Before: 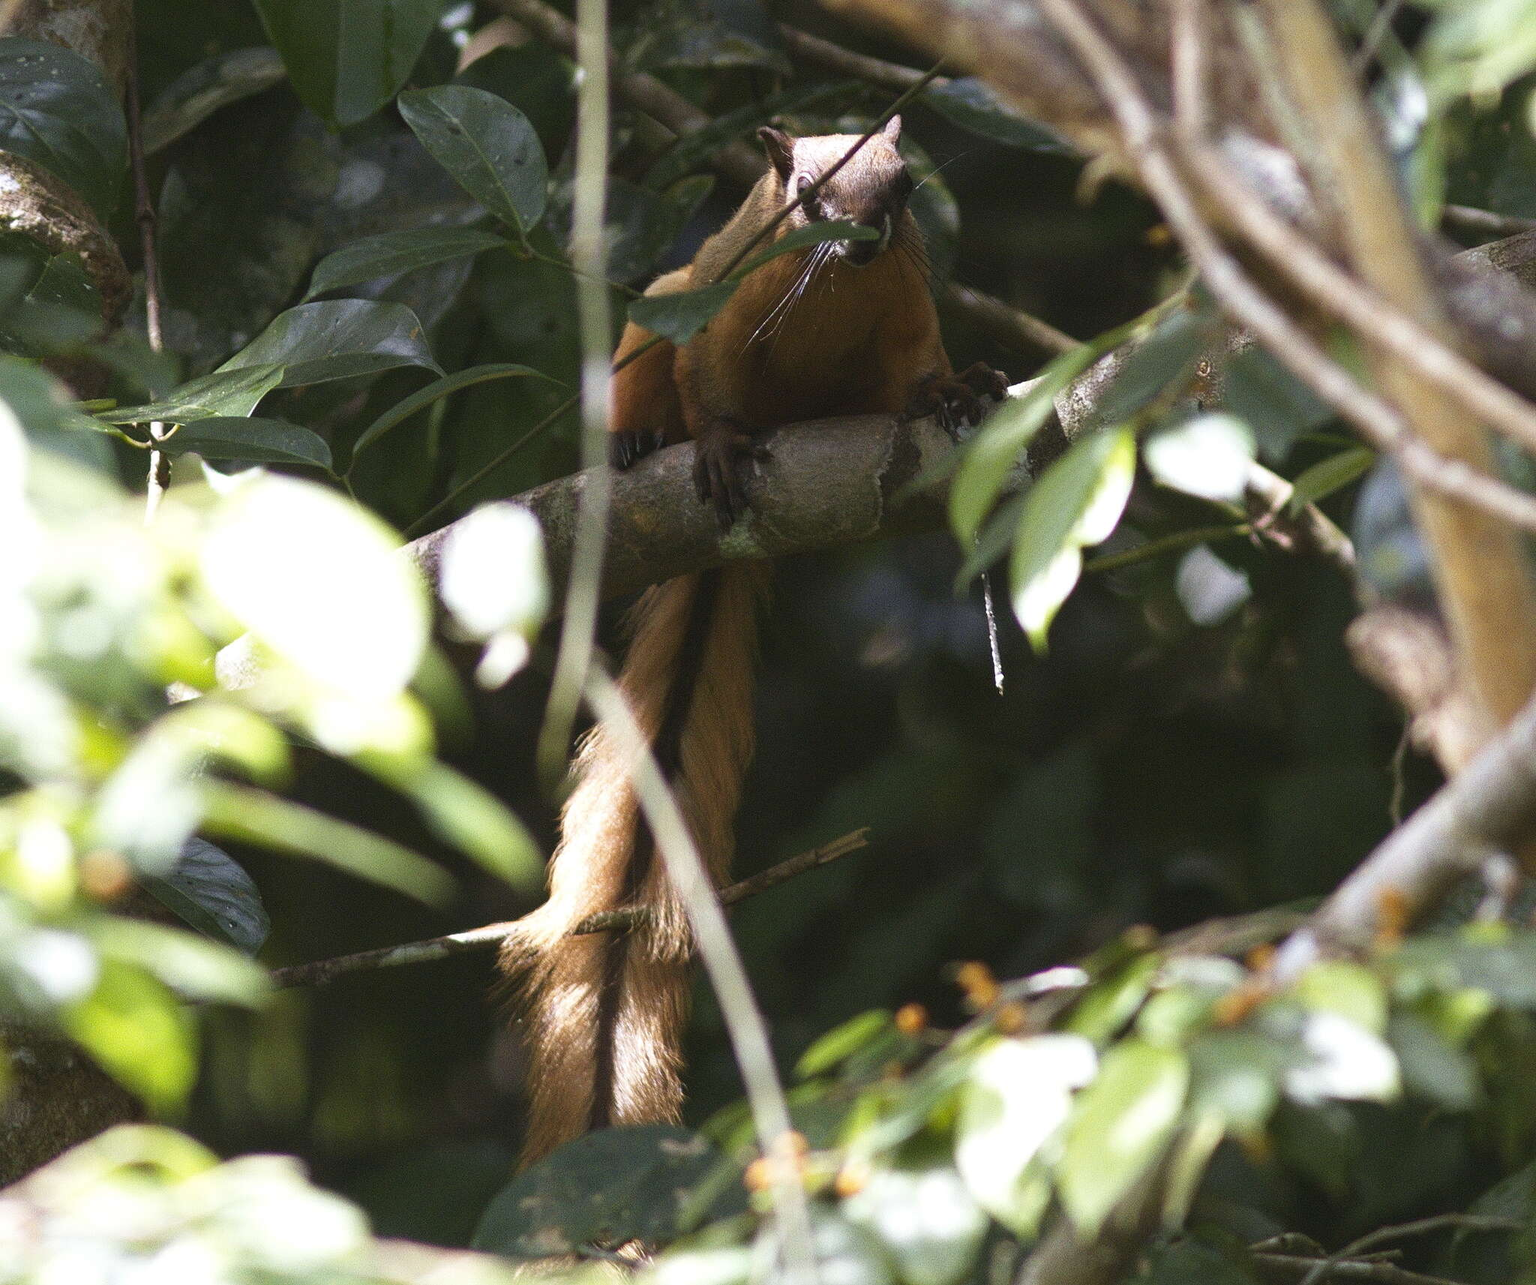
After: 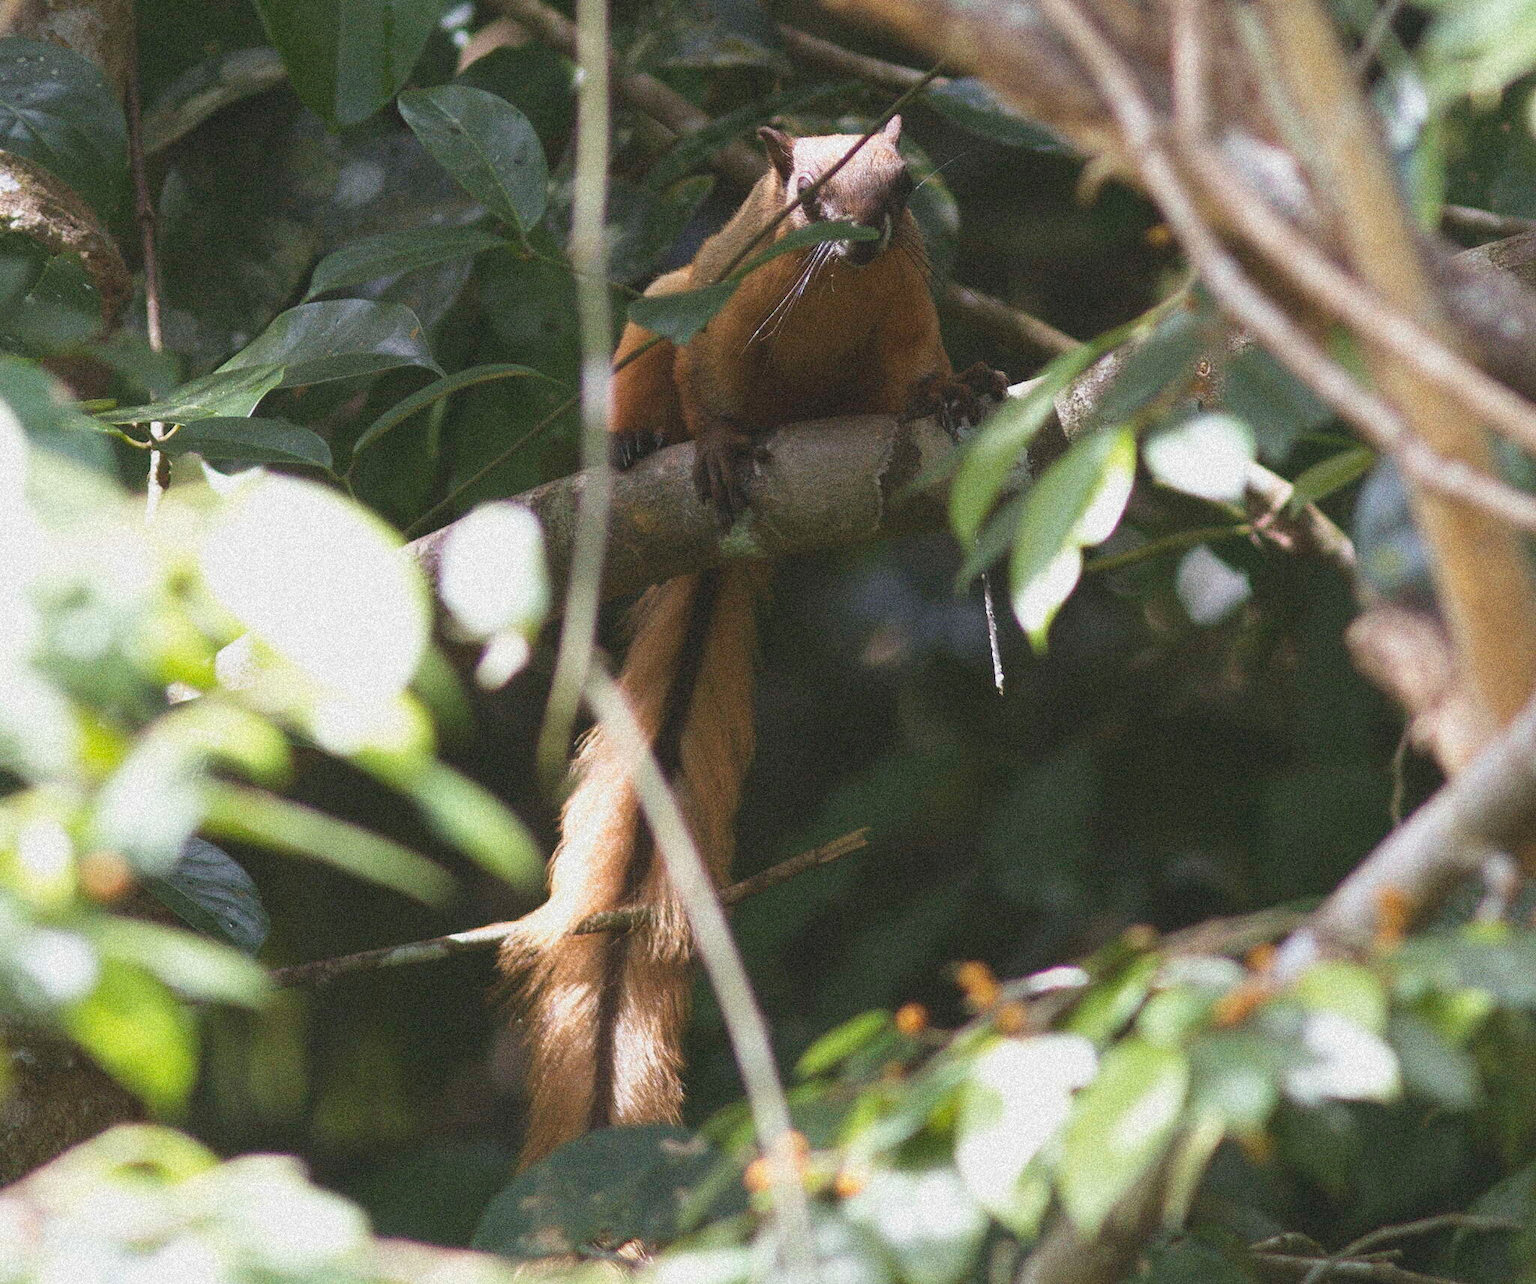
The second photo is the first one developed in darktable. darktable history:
contrast brightness saturation: contrast -0.15, brightness 0.05, saturation -0.12
grain: coarseness 9.38 ISO, strength 34.99%, mid-tones bias 0%
